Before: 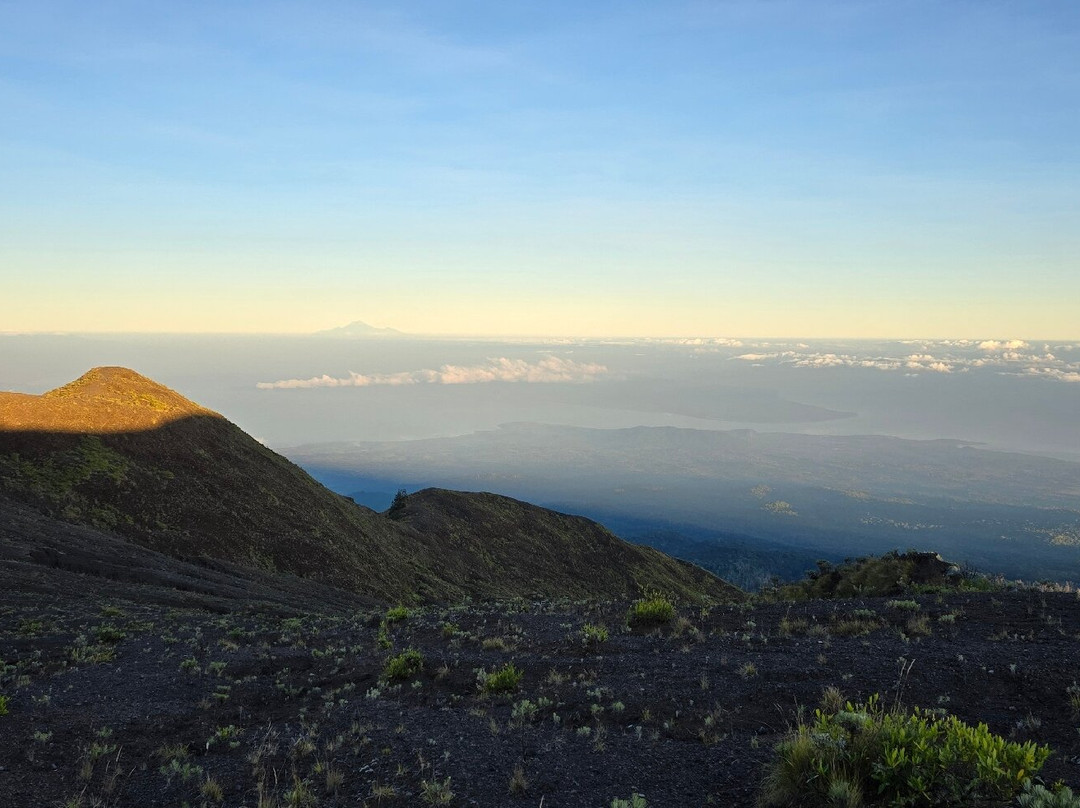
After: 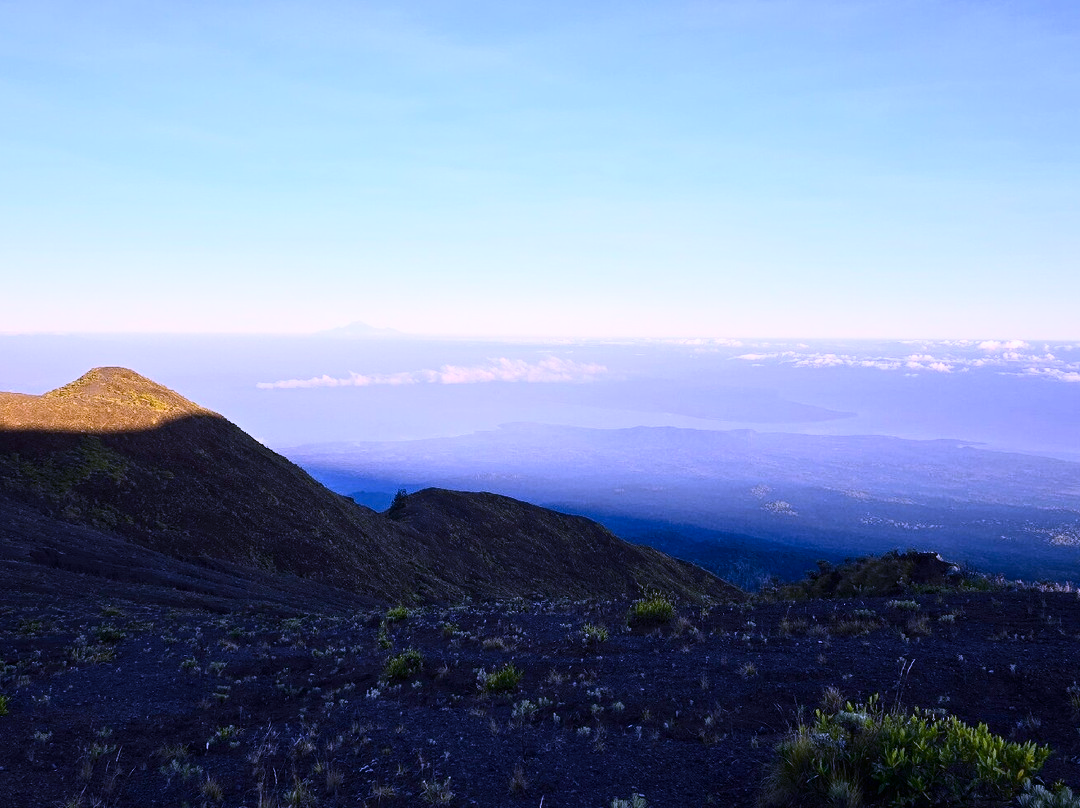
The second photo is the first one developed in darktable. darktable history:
white balance: red 0.98, blue 1.61
contrast brightness saturation: contrast 0.28
